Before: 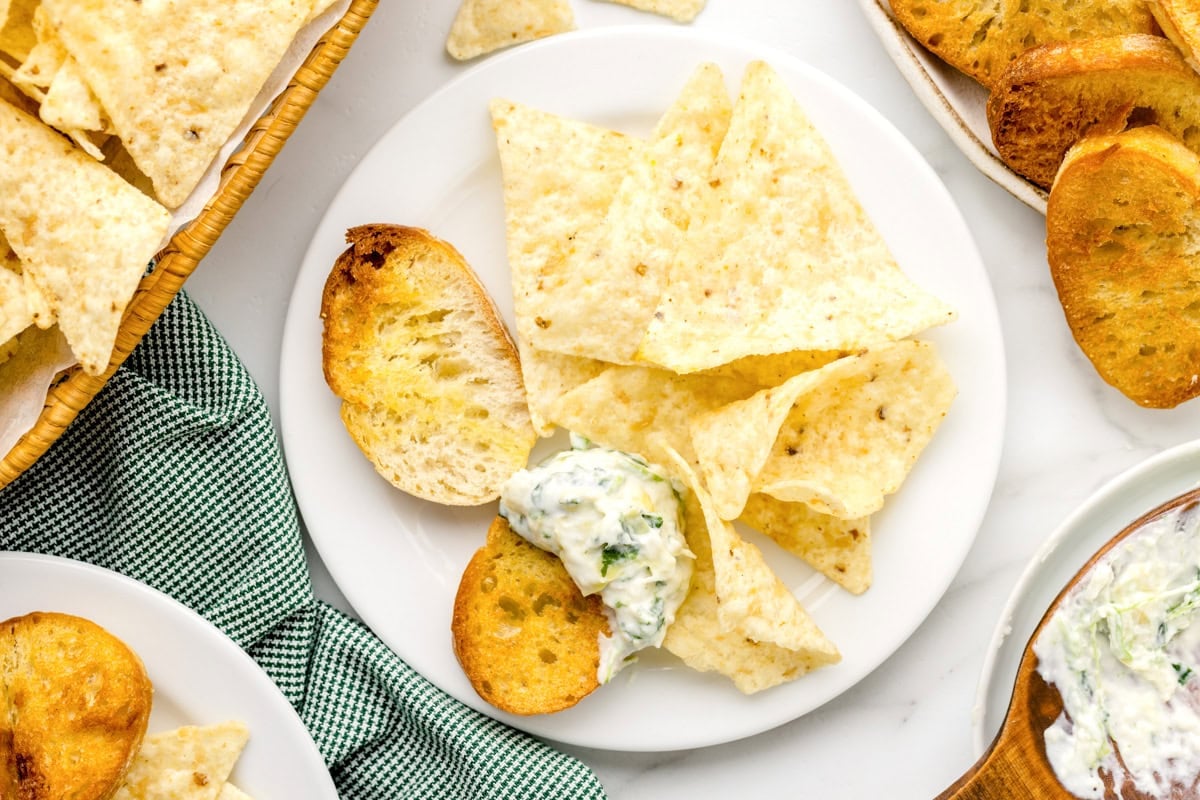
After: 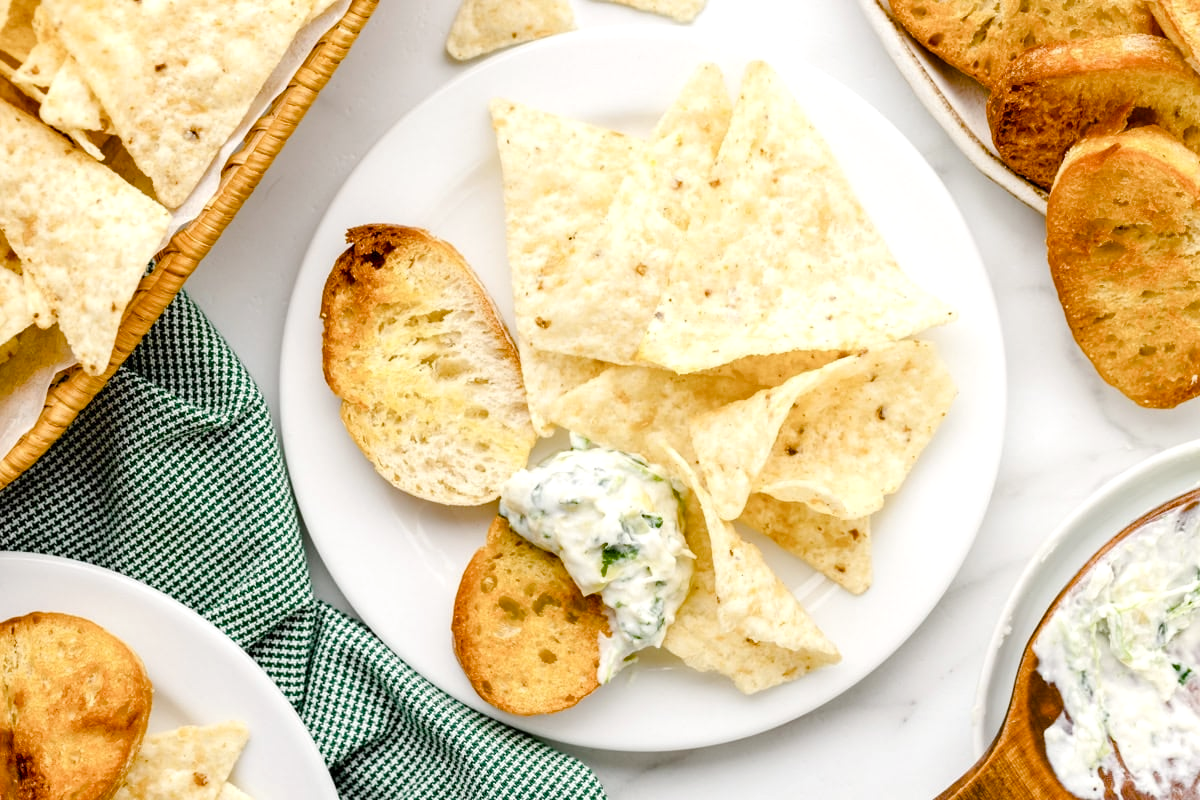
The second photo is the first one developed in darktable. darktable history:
color balance rgb: perceptual saturation grading › global saturation 0.768%, perceptual saturation grading › highlights -29.223%, perceptual saturation grading › mid-tones 29.65%, perceptual saturation grading › shadows 59.653%, perceptual brilliance grading › highlights 2.617%
